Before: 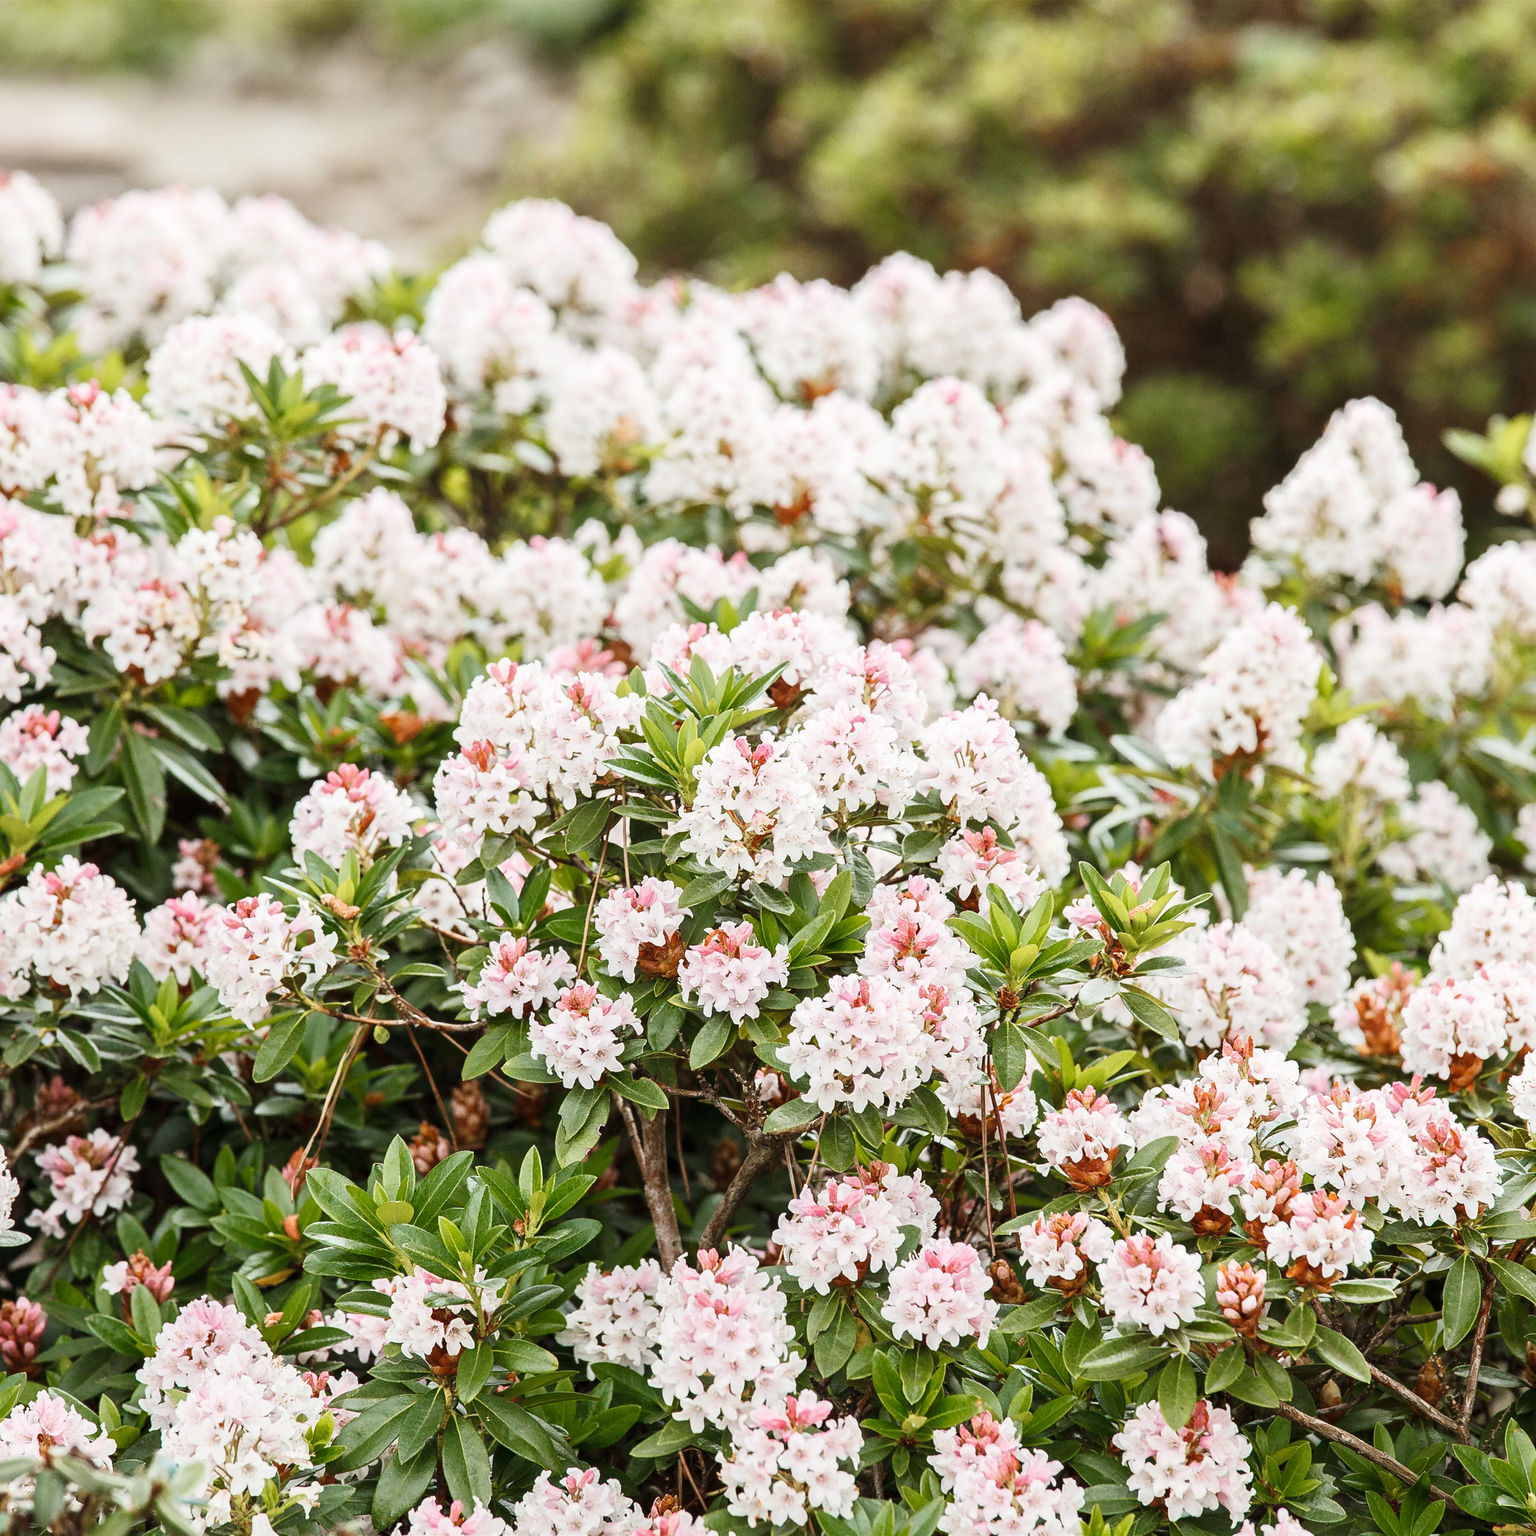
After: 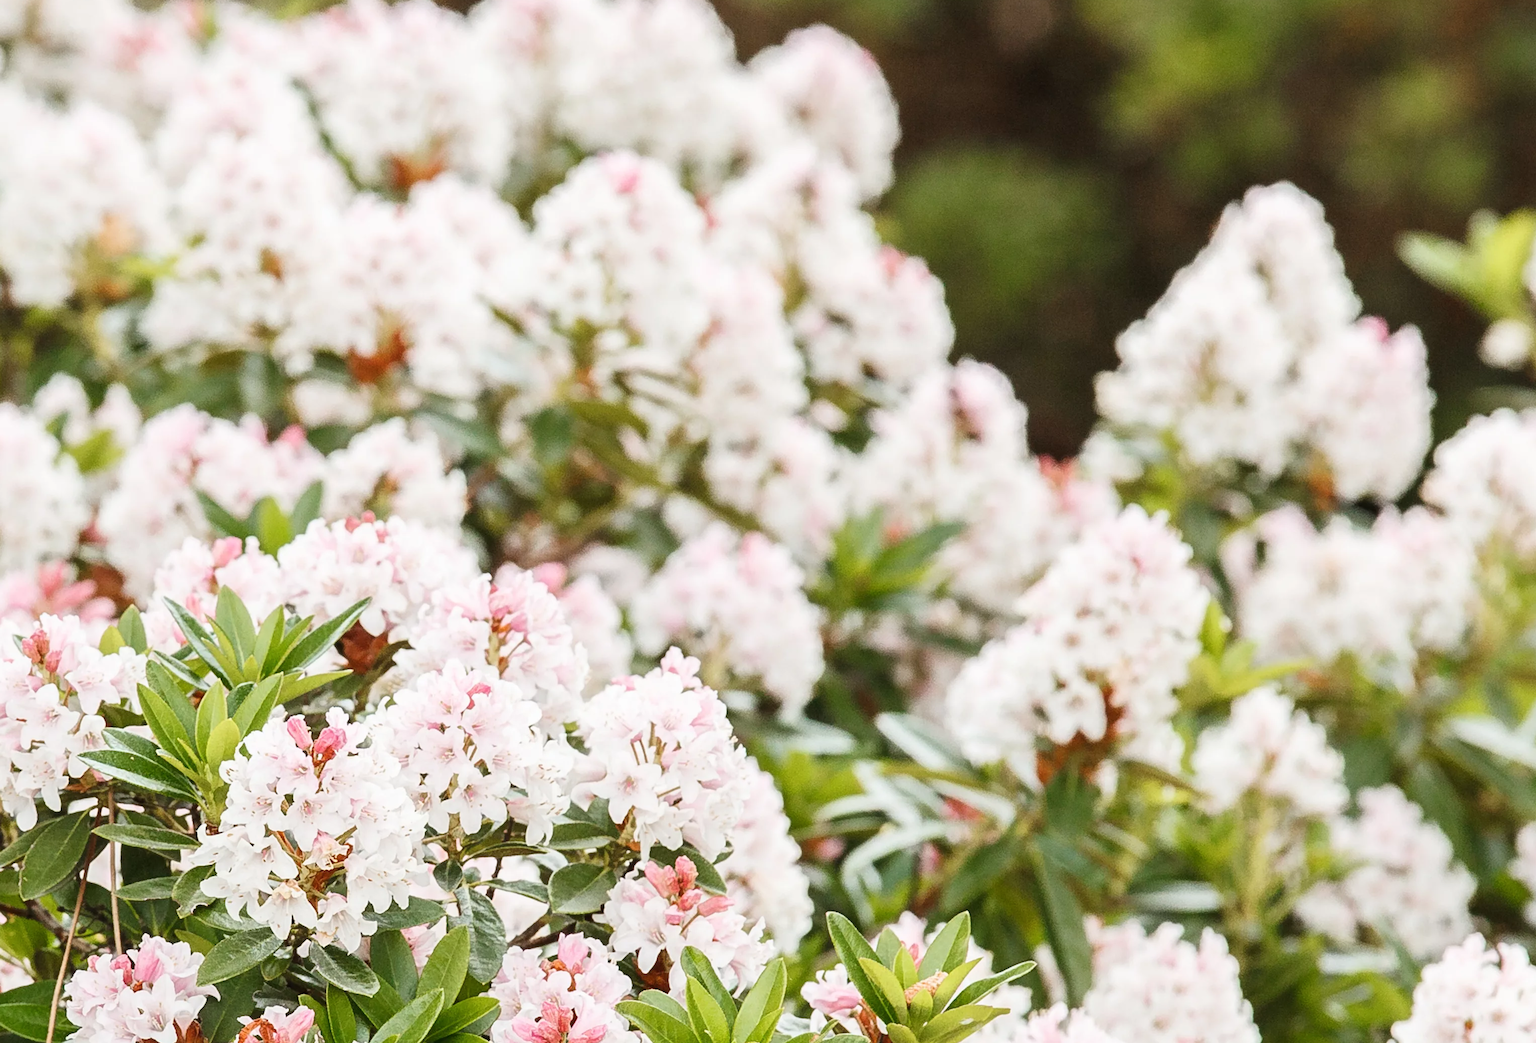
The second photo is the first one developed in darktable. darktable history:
color balance rgb: on, module defaults
crop: left 36.005%, top 18.293%, right 0.31%, bottom 38.444%
